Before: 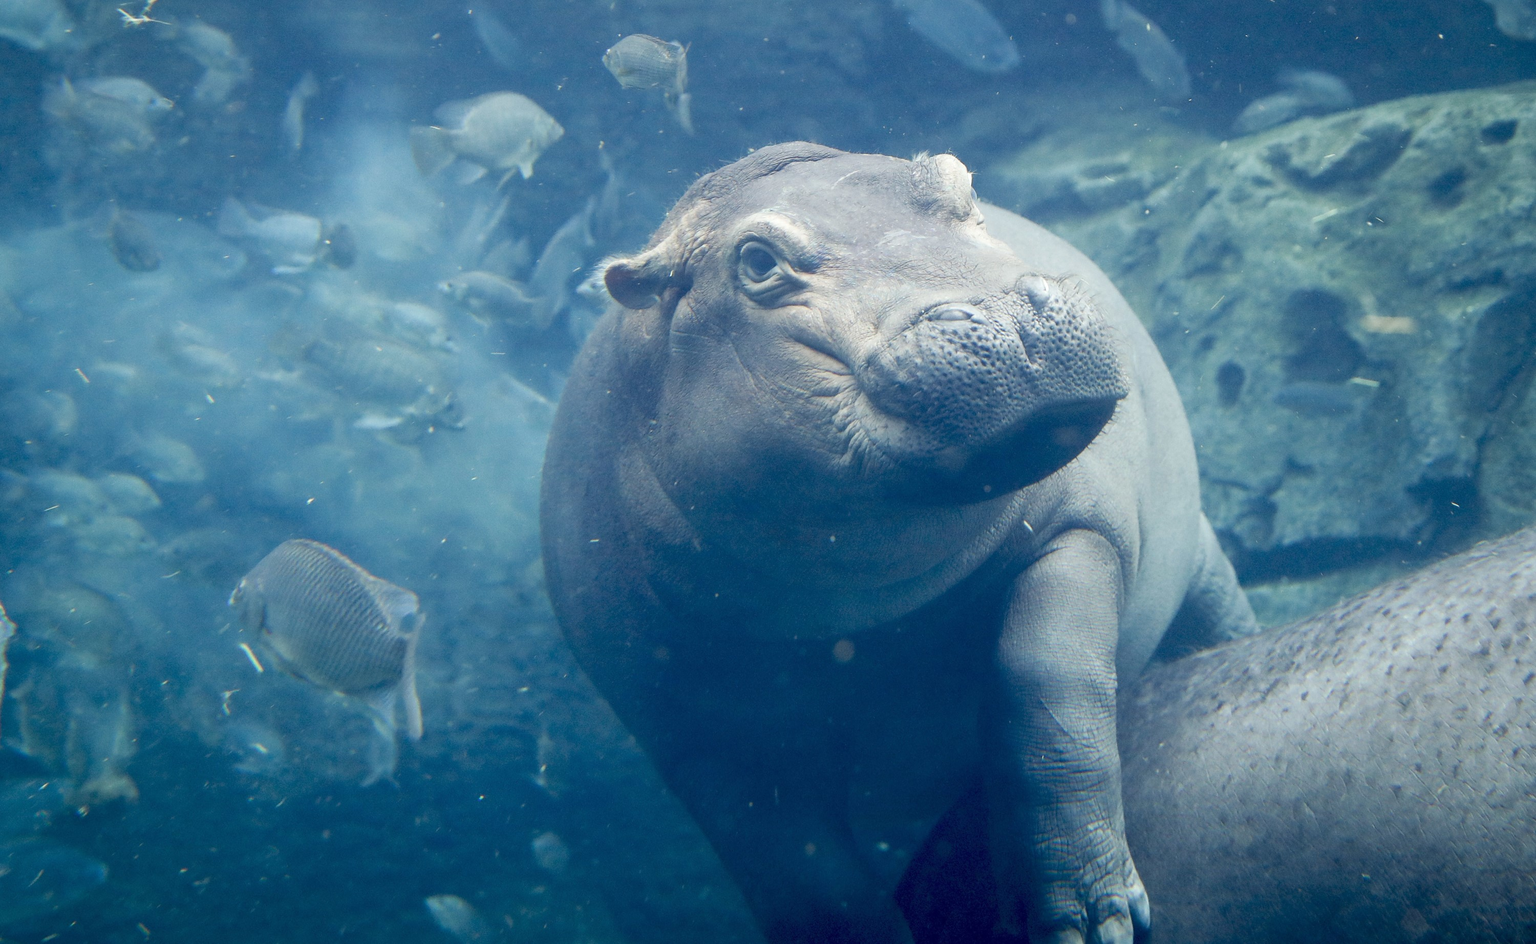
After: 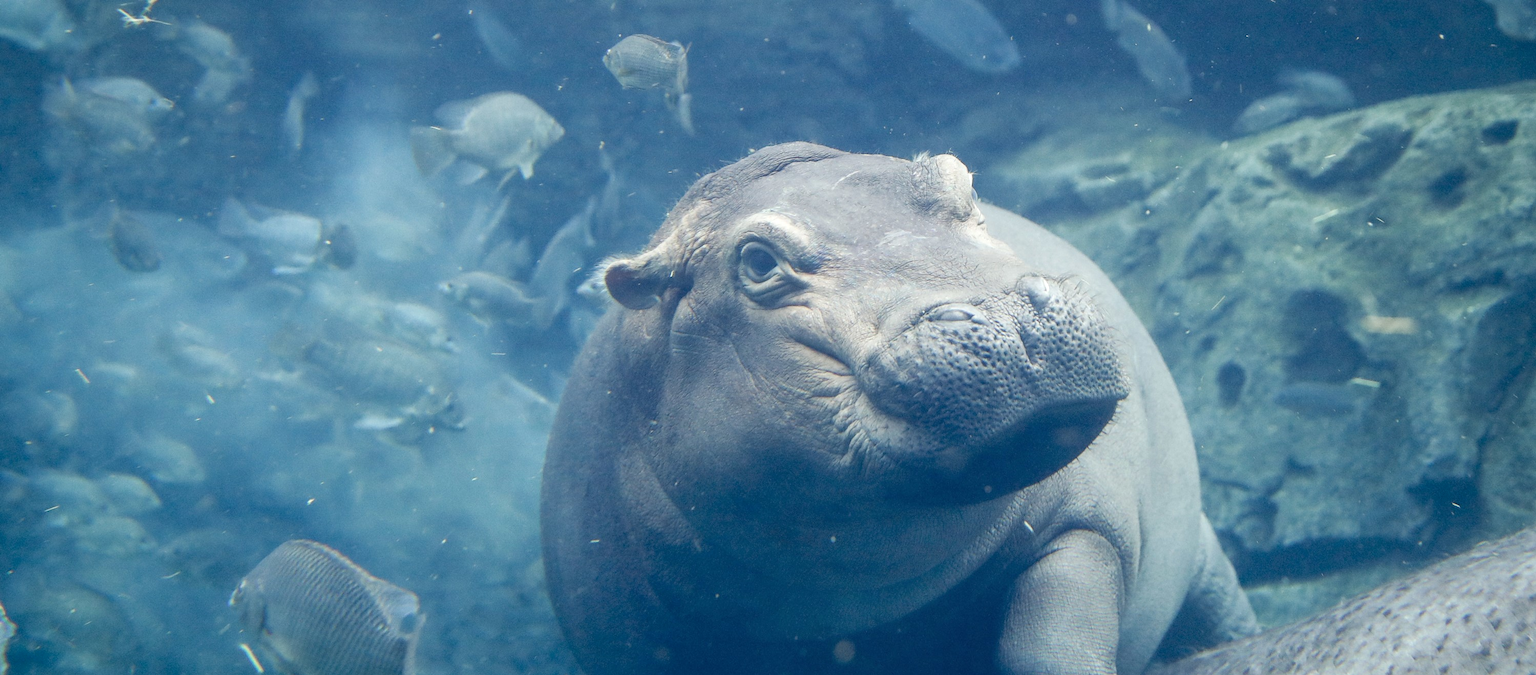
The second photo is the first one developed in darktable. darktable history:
local contrast: detail 114%
crop: bottom 28.515%
